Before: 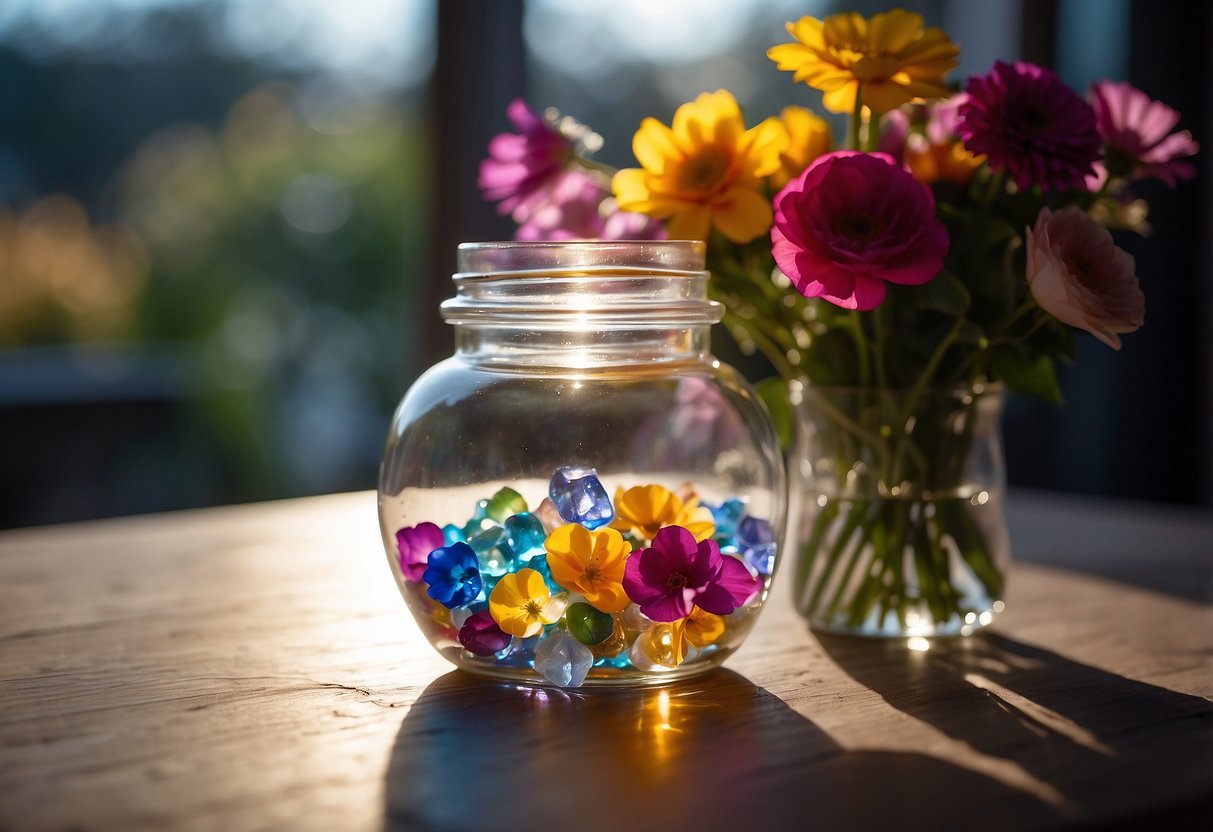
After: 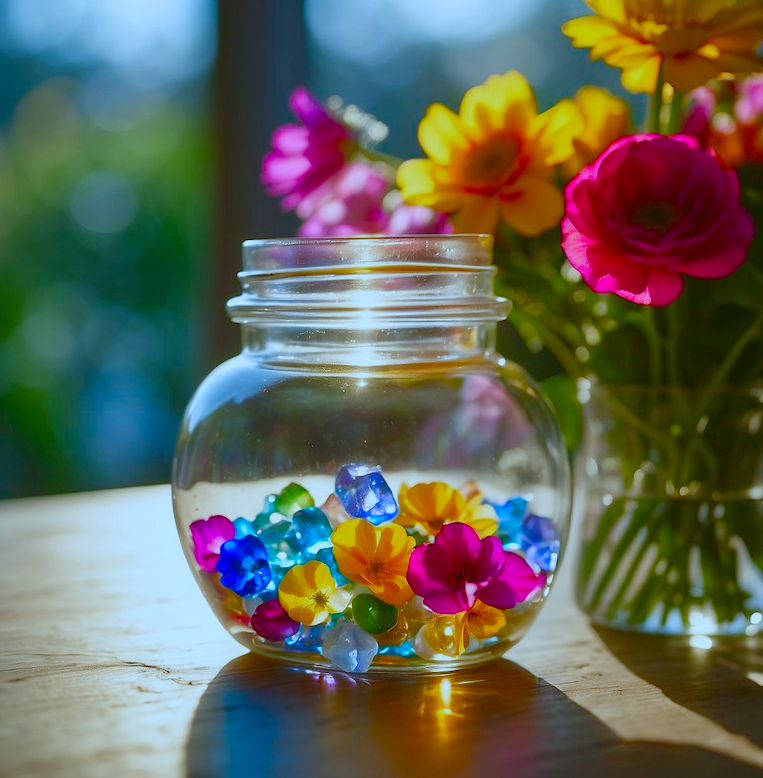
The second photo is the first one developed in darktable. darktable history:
shadows and highlights: radius 125.46, shadows 30.51, highlights -30.51, low approximation 0.01, soften with gaussian
white balance: red 0.871, blue 1.249
color correction: highlights a* -4.73, highlights b* 5.06, saturation 0.97
color balance rgb: shadows lift › chroma 1%, shadows lift › hue 113°, highlights gain › chroma 0.2%, highlights gain › hue 333°, perceptual saturation grading › global saturation 20%, perceptual saturation grading › highlights -50%, perceptual saturation grading › shadows 25%, contrast -10%
color balance: mode lift, gamma, gain (sRGB), lift [1.04, 1, 1, 0.97], gamma [1.01, 1, 1, 0.97], gain [0.96, 1, 1, 0.97]
rotate and perspective: rotation 0.062°, lens shift (vertical) 0.115, lens shift (horizontal) -0.133, crop left 0.047, crop right 0.94, crop top 0.061, crop bottom 0.94
color contrast: green-magenta contrast 1.69, blue-yellow contrast 1.49
crop and rotate: left 12.673%, right 20.66%
